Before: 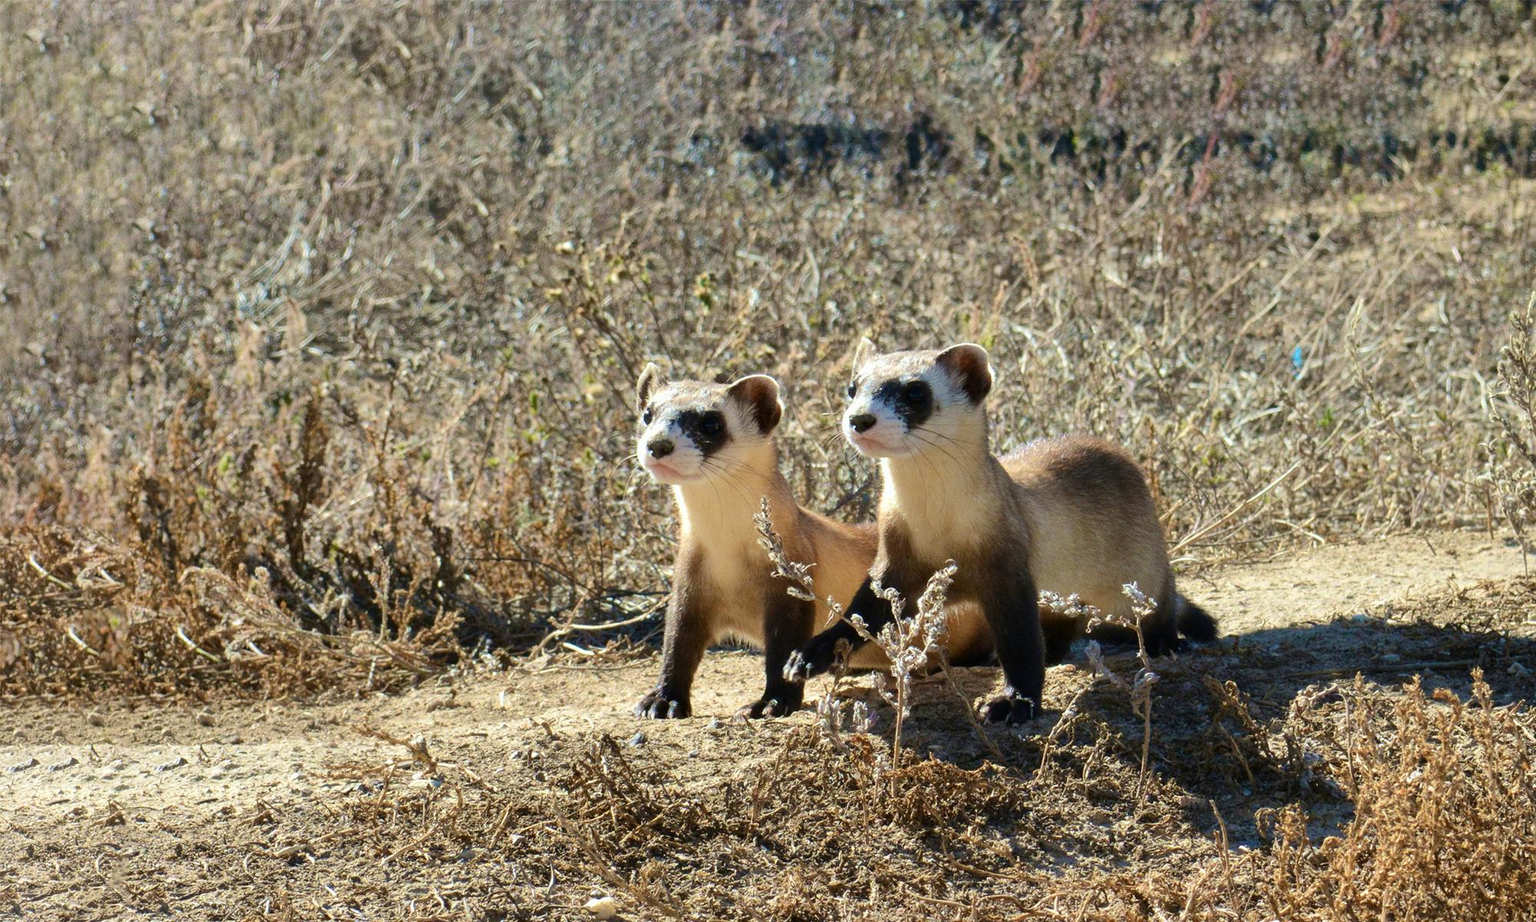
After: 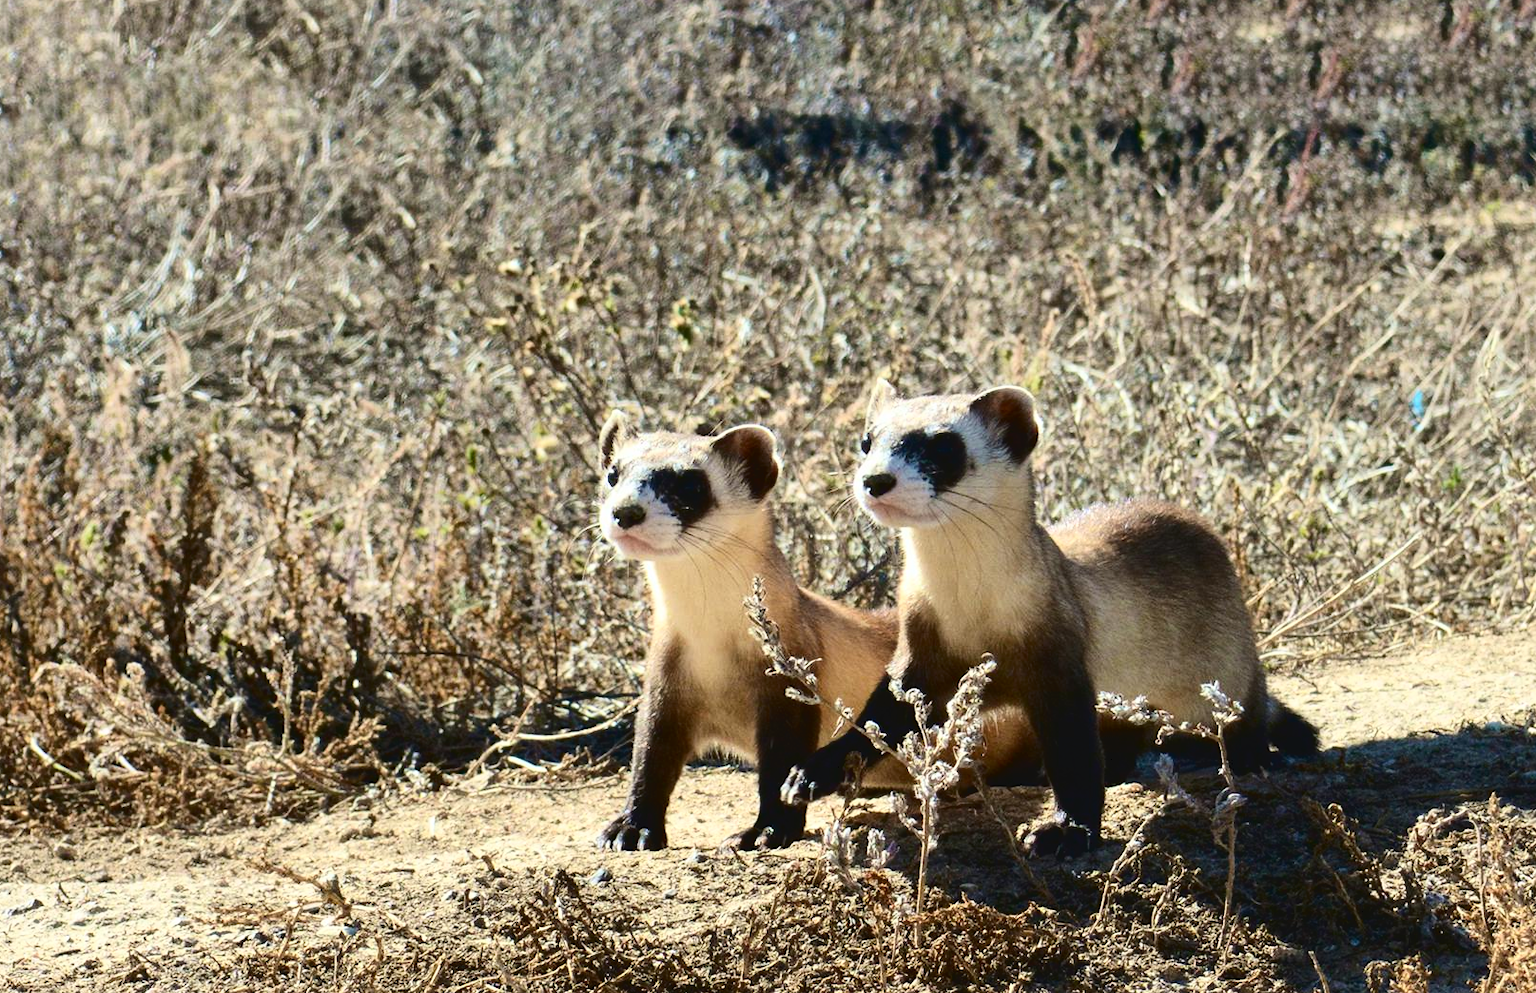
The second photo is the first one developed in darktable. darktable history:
crop: left 9.968%, top 3.465%, right 9.281%, bottom 9.435%
tone curve: curves: ch0 [(0, 0) (0.003, 0.047) (0.011, 0.047) (0.025, 0.049) (0.044, 0.051) (0.069, 0.055) (0.1, 0.066) (0.136, 0.089) (0.177, 0.12) (0.224, 0.155) (0.277, 0.205) (0.335, 0.281) (0.399, 0.37) (0.468, 0.47) (0.543, 0.574) (0.623, 0.687) (0.709, 0.801) (0.801, 0.89) (0.898, 0.963) (1, 1)], color space Lab, independent channels, preserve colors none
